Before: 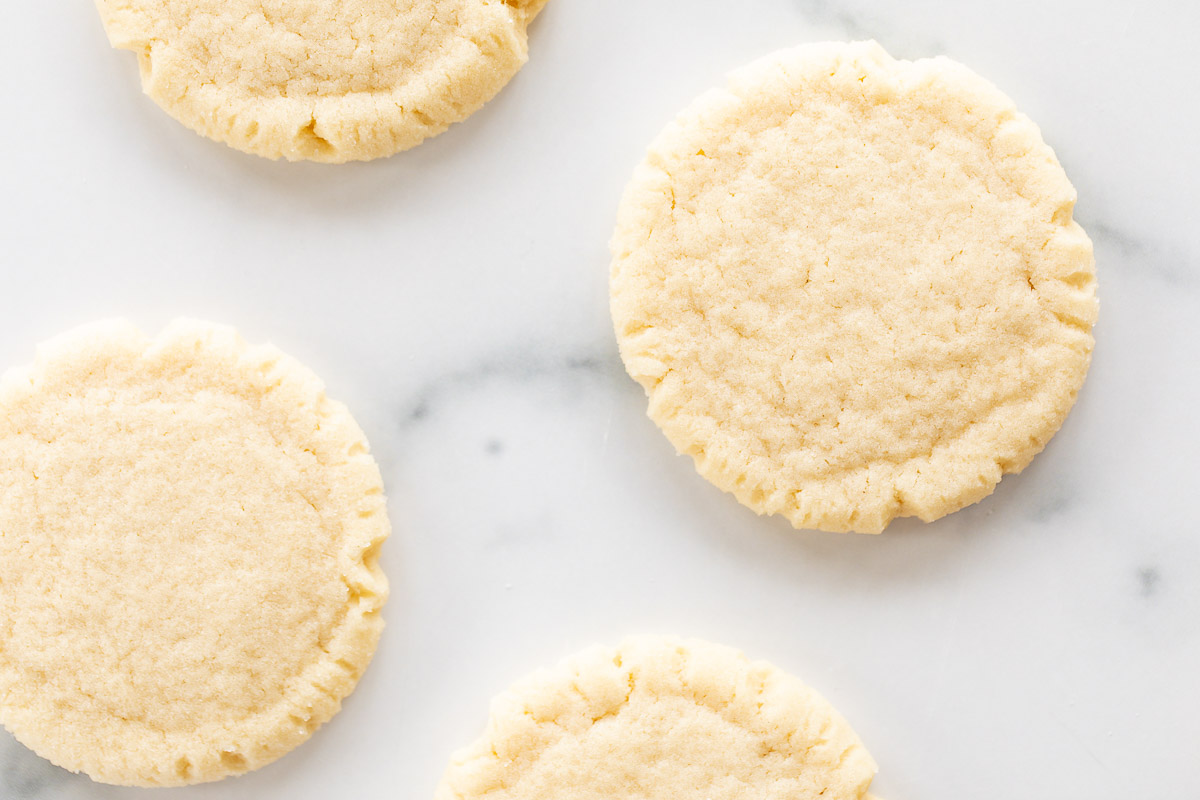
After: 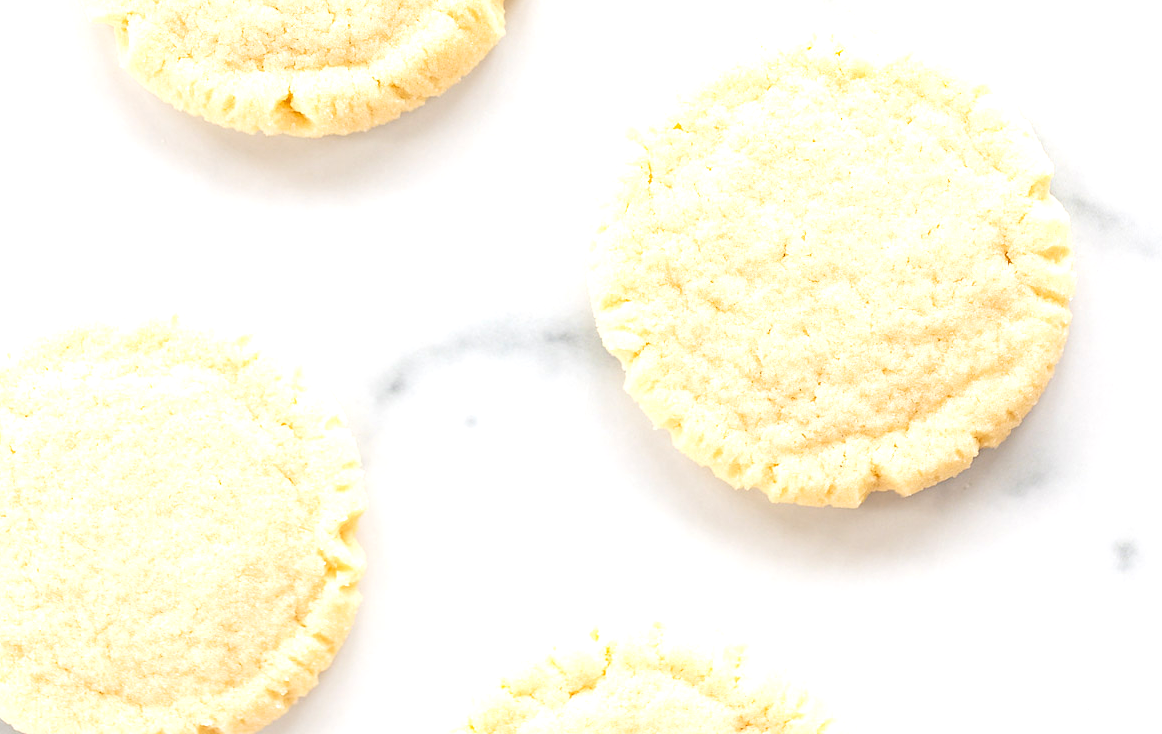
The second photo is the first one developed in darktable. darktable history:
crop: left 1.964%, top 3.251%, right 1.122%, bottom 4.933%
exposure: black level correction 0.001, exposure 0.5 EV, compensate exposure bias true, compensate highlight preservation false
sharpen: amount 0.2
